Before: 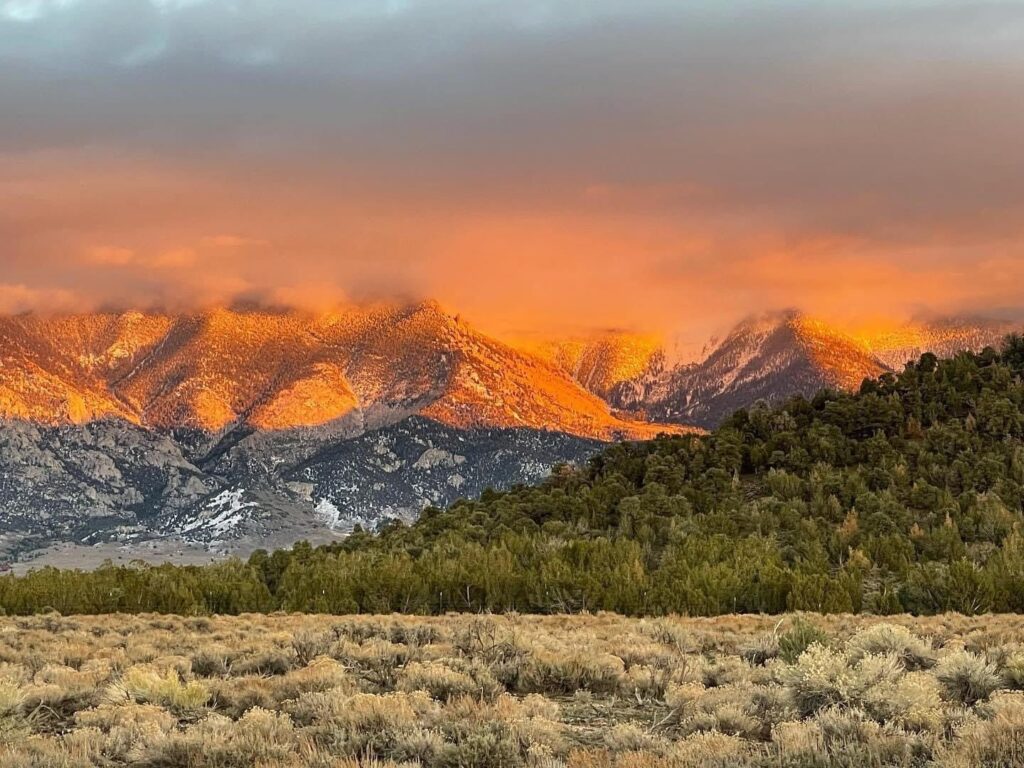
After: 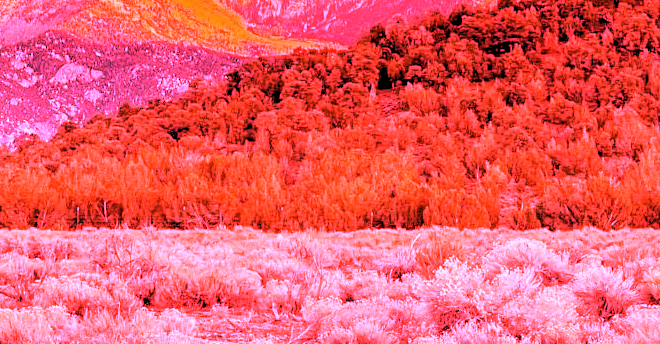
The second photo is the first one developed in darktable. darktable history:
white balance: red 4.26, blue 1.802
rgb levels: levels [[0.034, 0.472, 0.904], [0, 0.5, 1], [0, 0.5, 1]]
crop and rotate: left 35.509%, top 50.238%, bottom 4.934%
